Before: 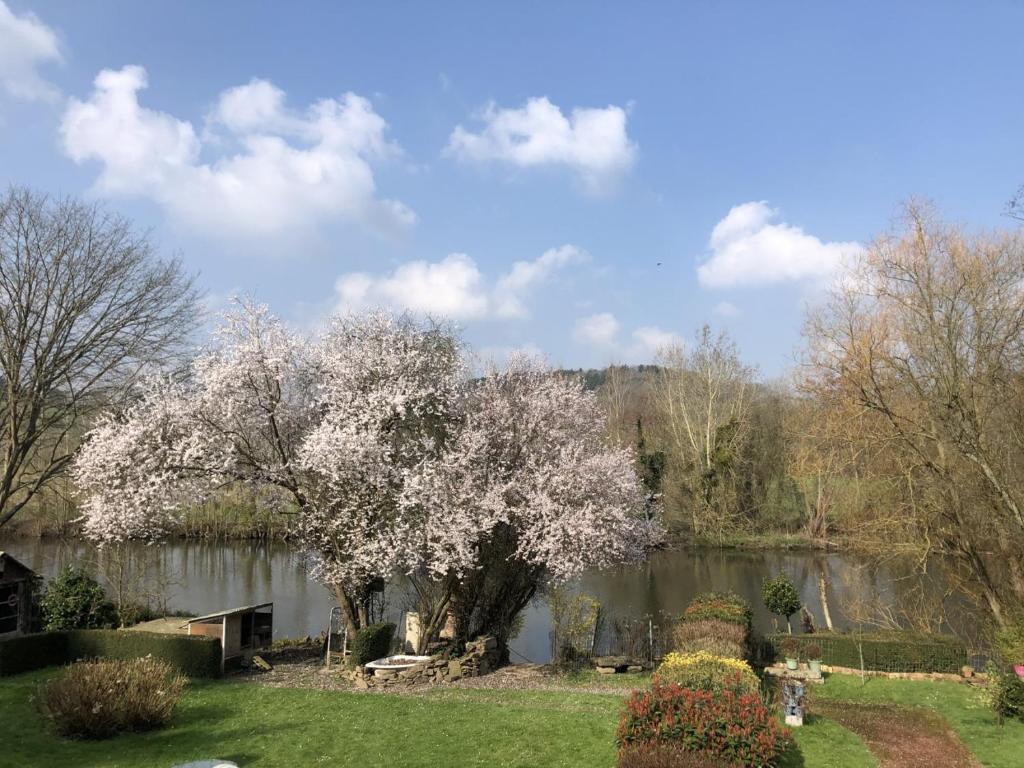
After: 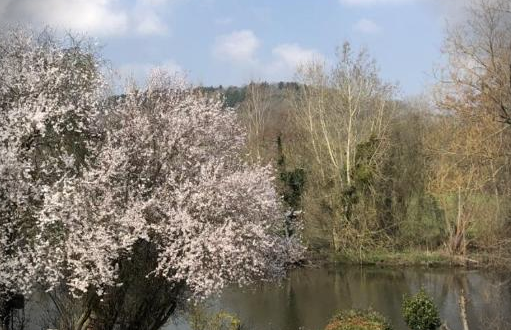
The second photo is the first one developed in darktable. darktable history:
crop: left 35.208%, top 36.961%, right 14.826%, bottom 20.033%
vignetting: fall-off start 87.86%, fall-off radius 25.31%
